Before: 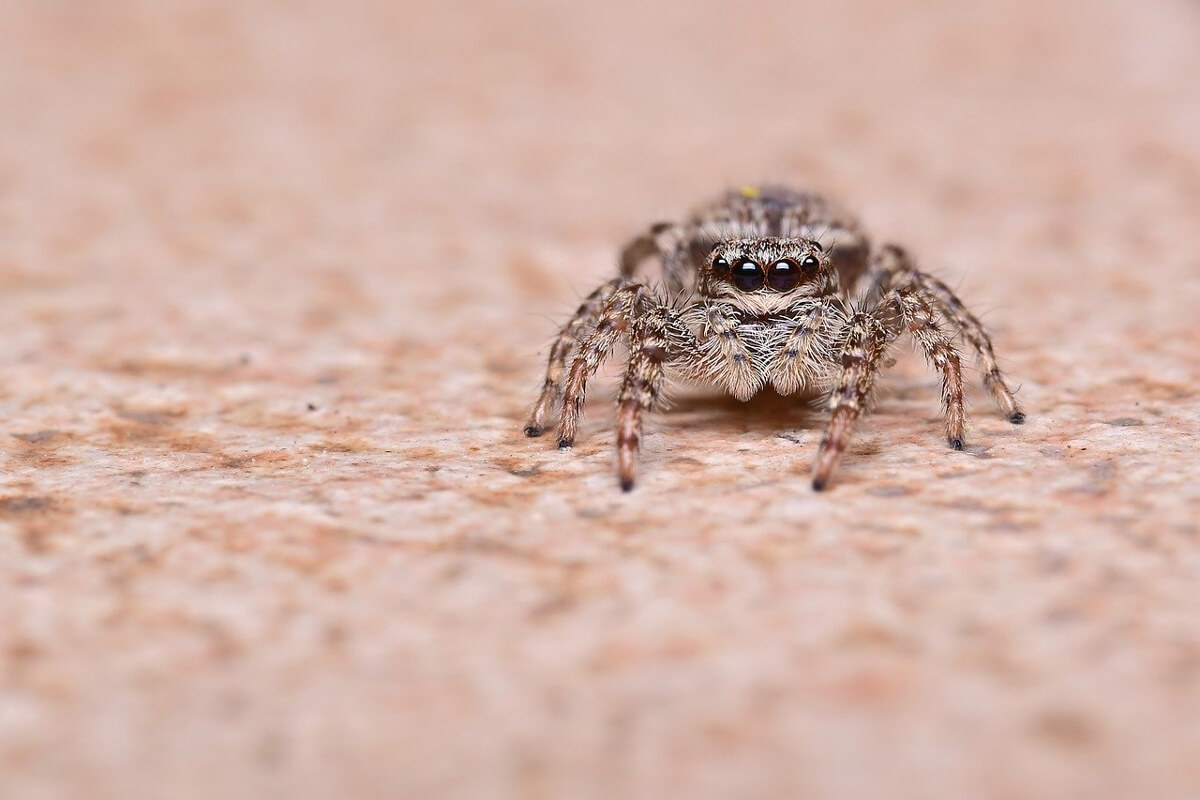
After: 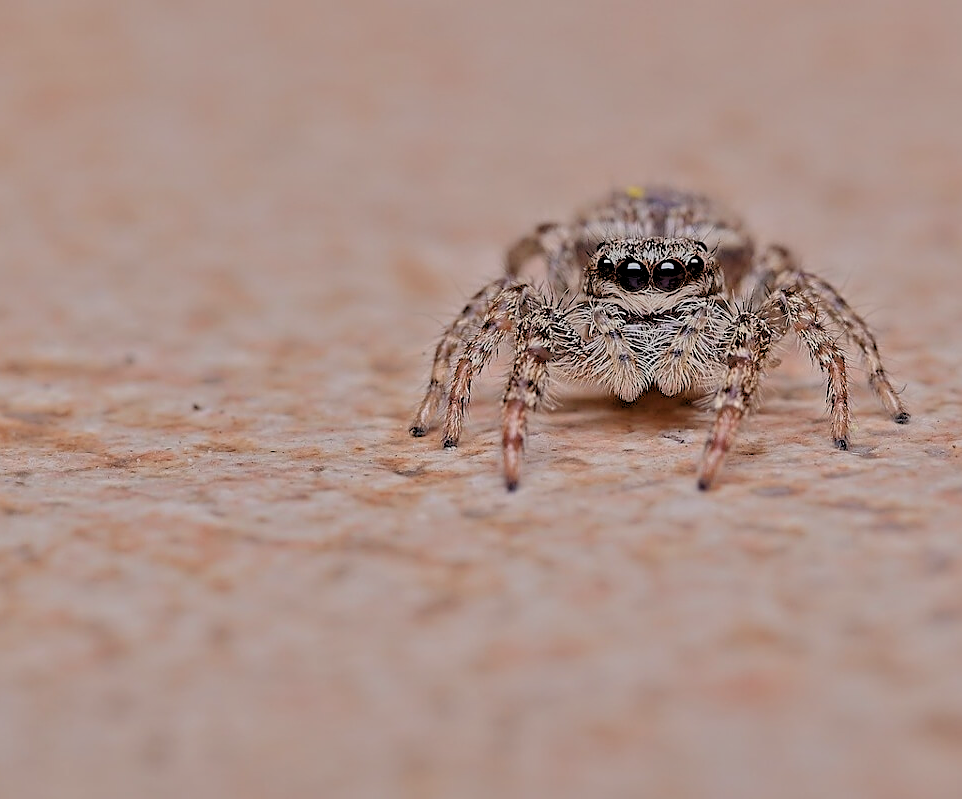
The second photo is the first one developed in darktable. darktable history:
rgb levels: preserve colors sum RGB, levels [[0.038, 0.433, 0.934], [0, 0.5, 1], [0, 0.5, 1]]
tone equalizer: -8 EV -0.002 EV, -7 EV 0.005 EV, -6 EV -0.008 EV, -5 EV 0.007 EV, -4 EV -0.042 EV, -3 EV -0.233 EV, -2 EV -0.662 EV, -1 EV -0.983 EV, +0 EV -0.969 EV, smoothing diameter 2%, edges refinement/feathering 20, mask exposure compensation -1.57 EV, filter diffusion 5
crop and rotate: left 9.597%, right 10.195%
sharpen: on, module defaults
